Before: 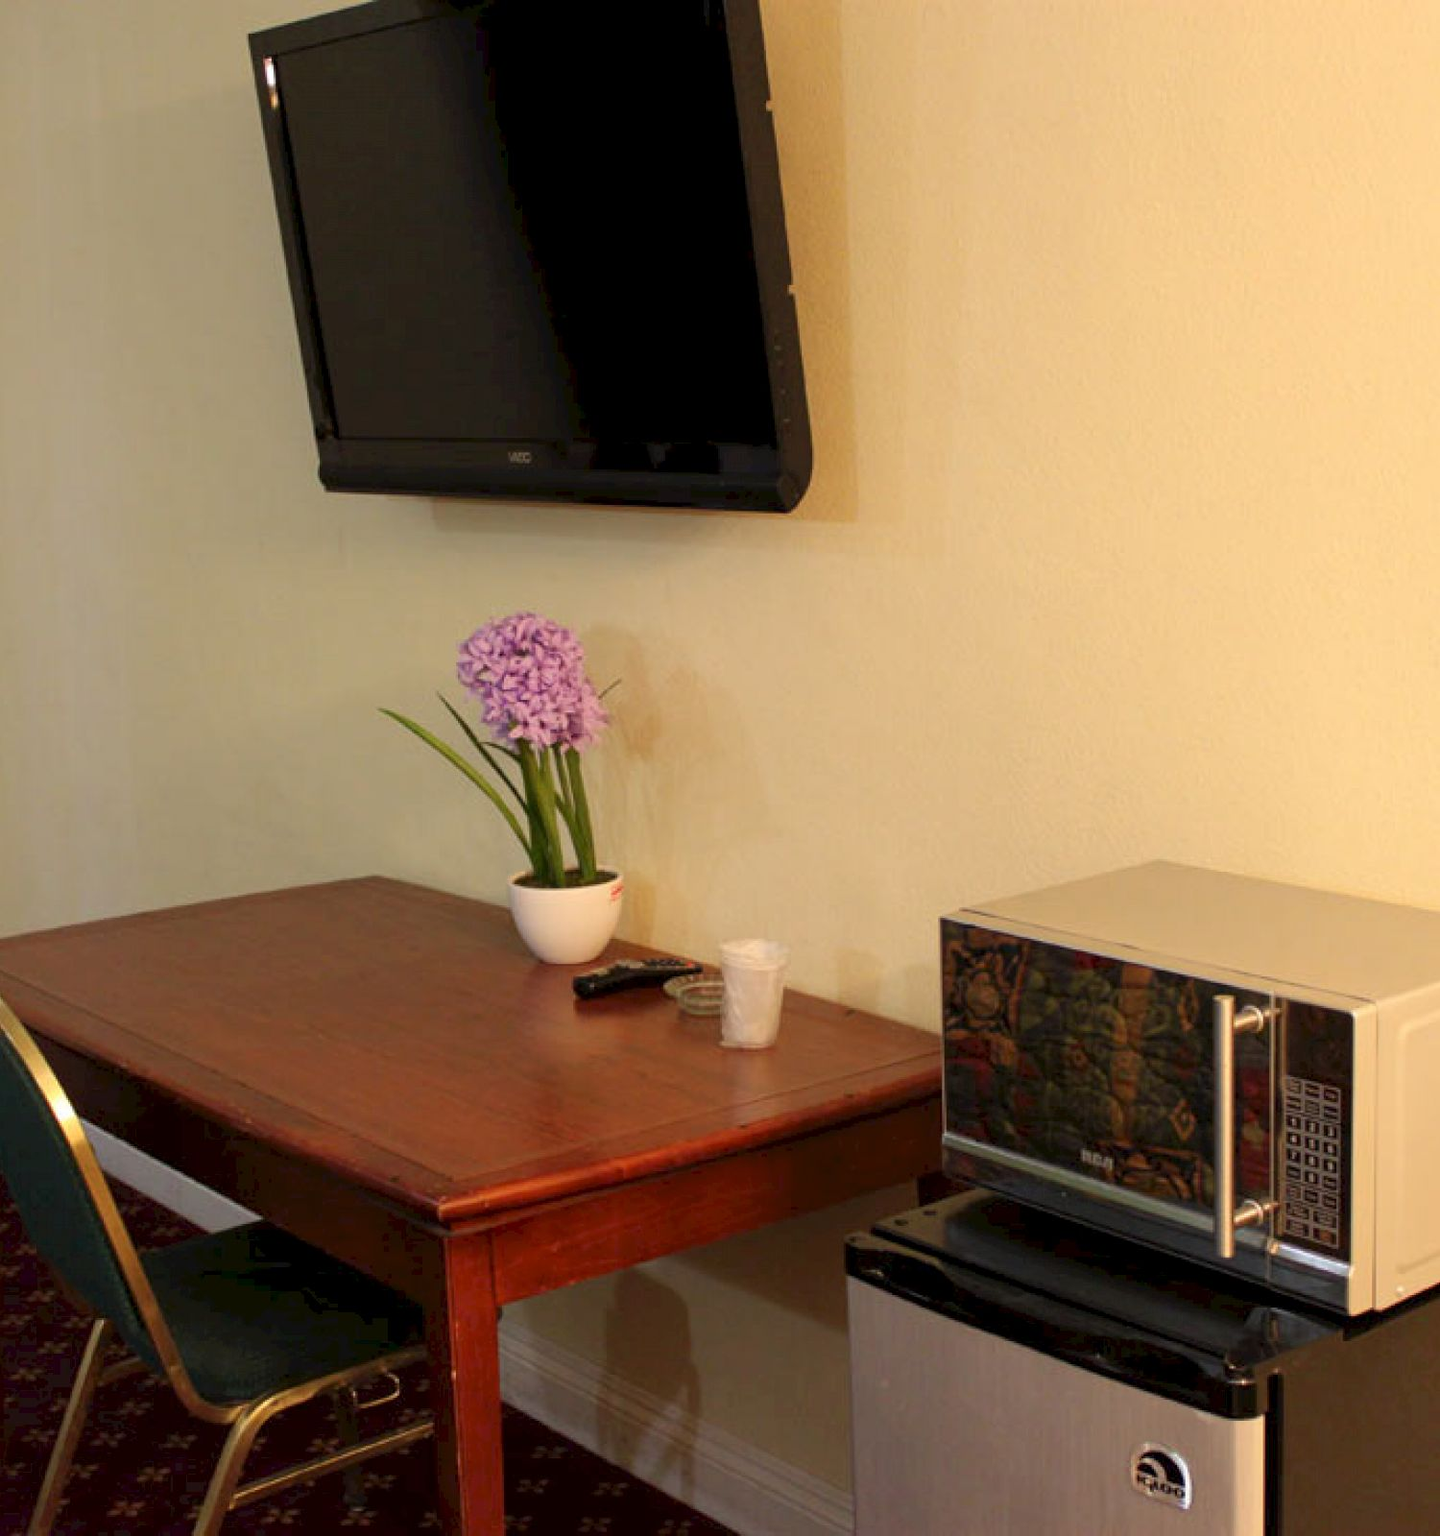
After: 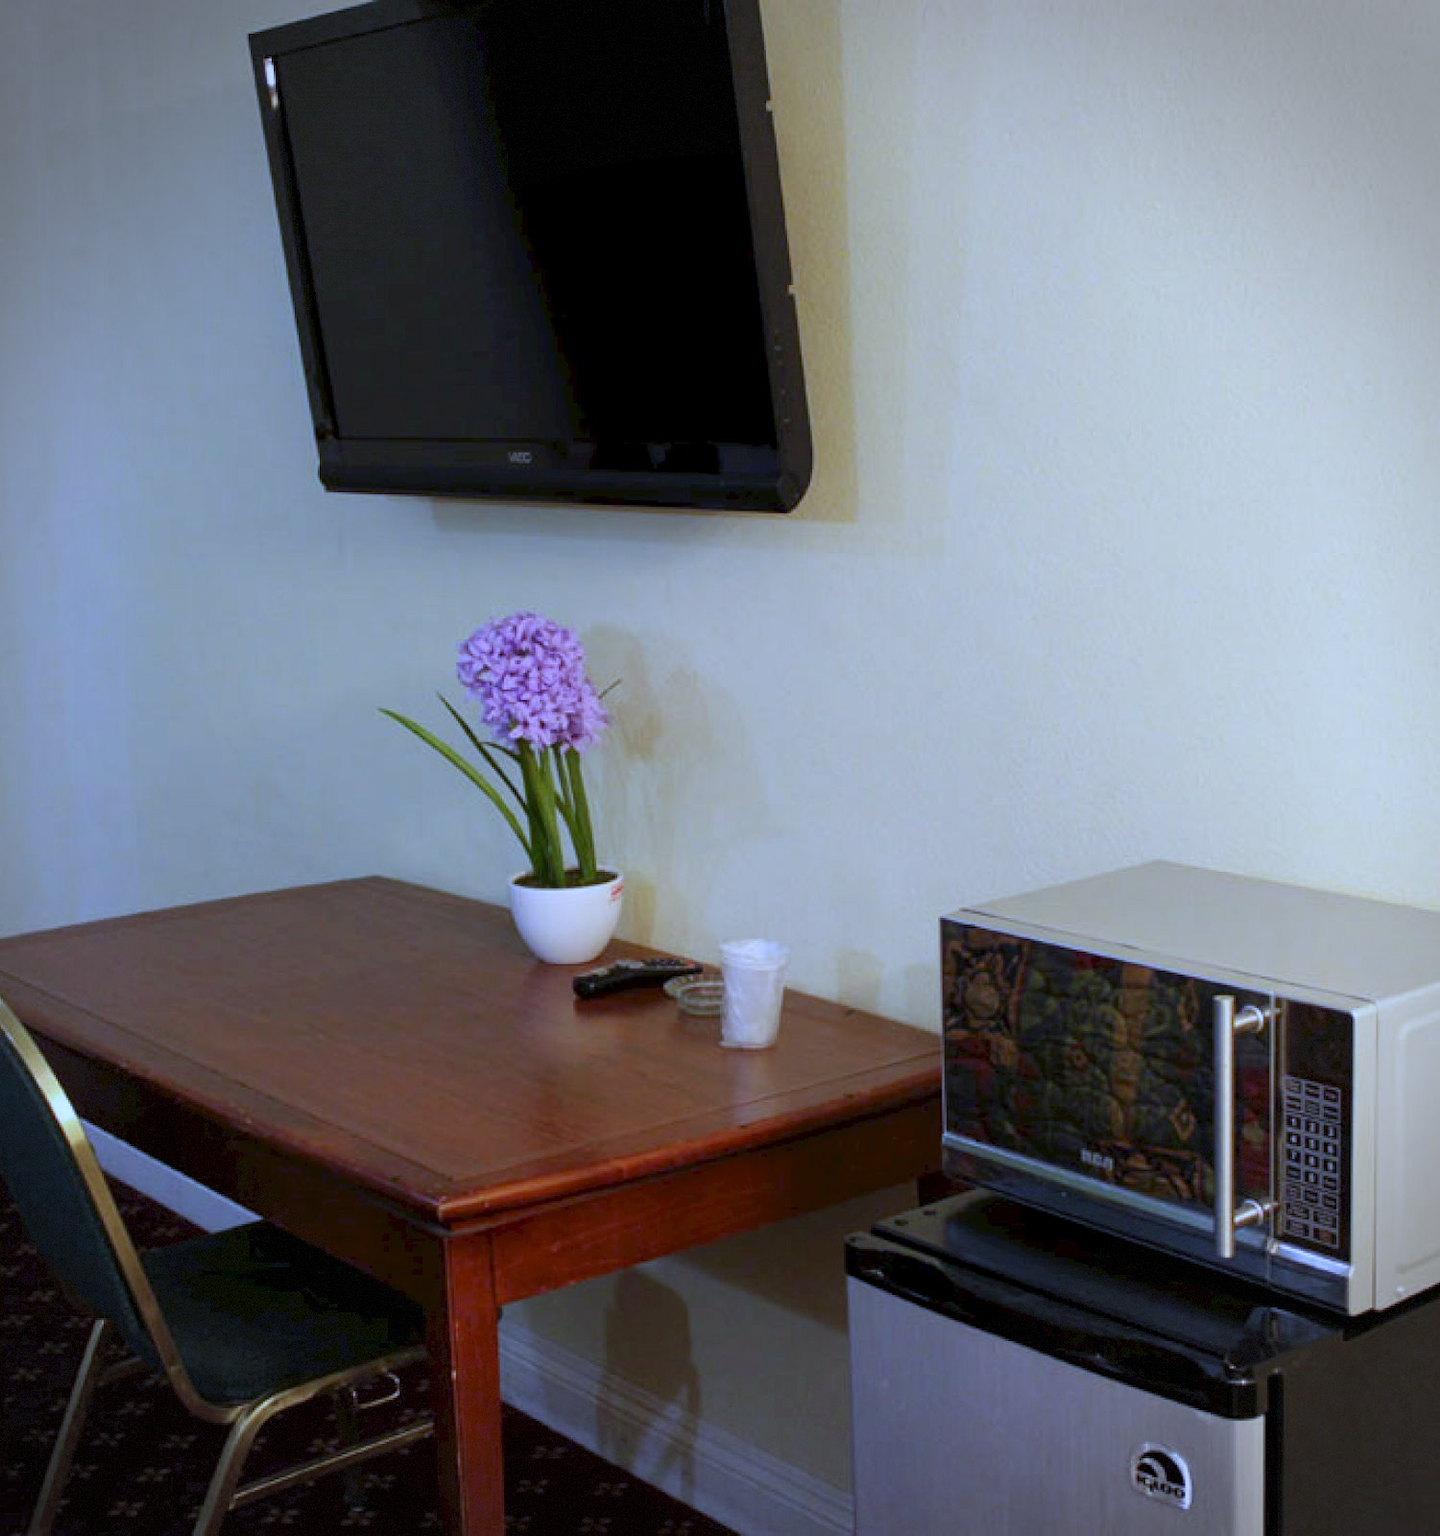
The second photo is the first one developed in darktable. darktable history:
white balance: red 0.766, blue 1.537
vignetting: dithering 8-bit output, unbound false
